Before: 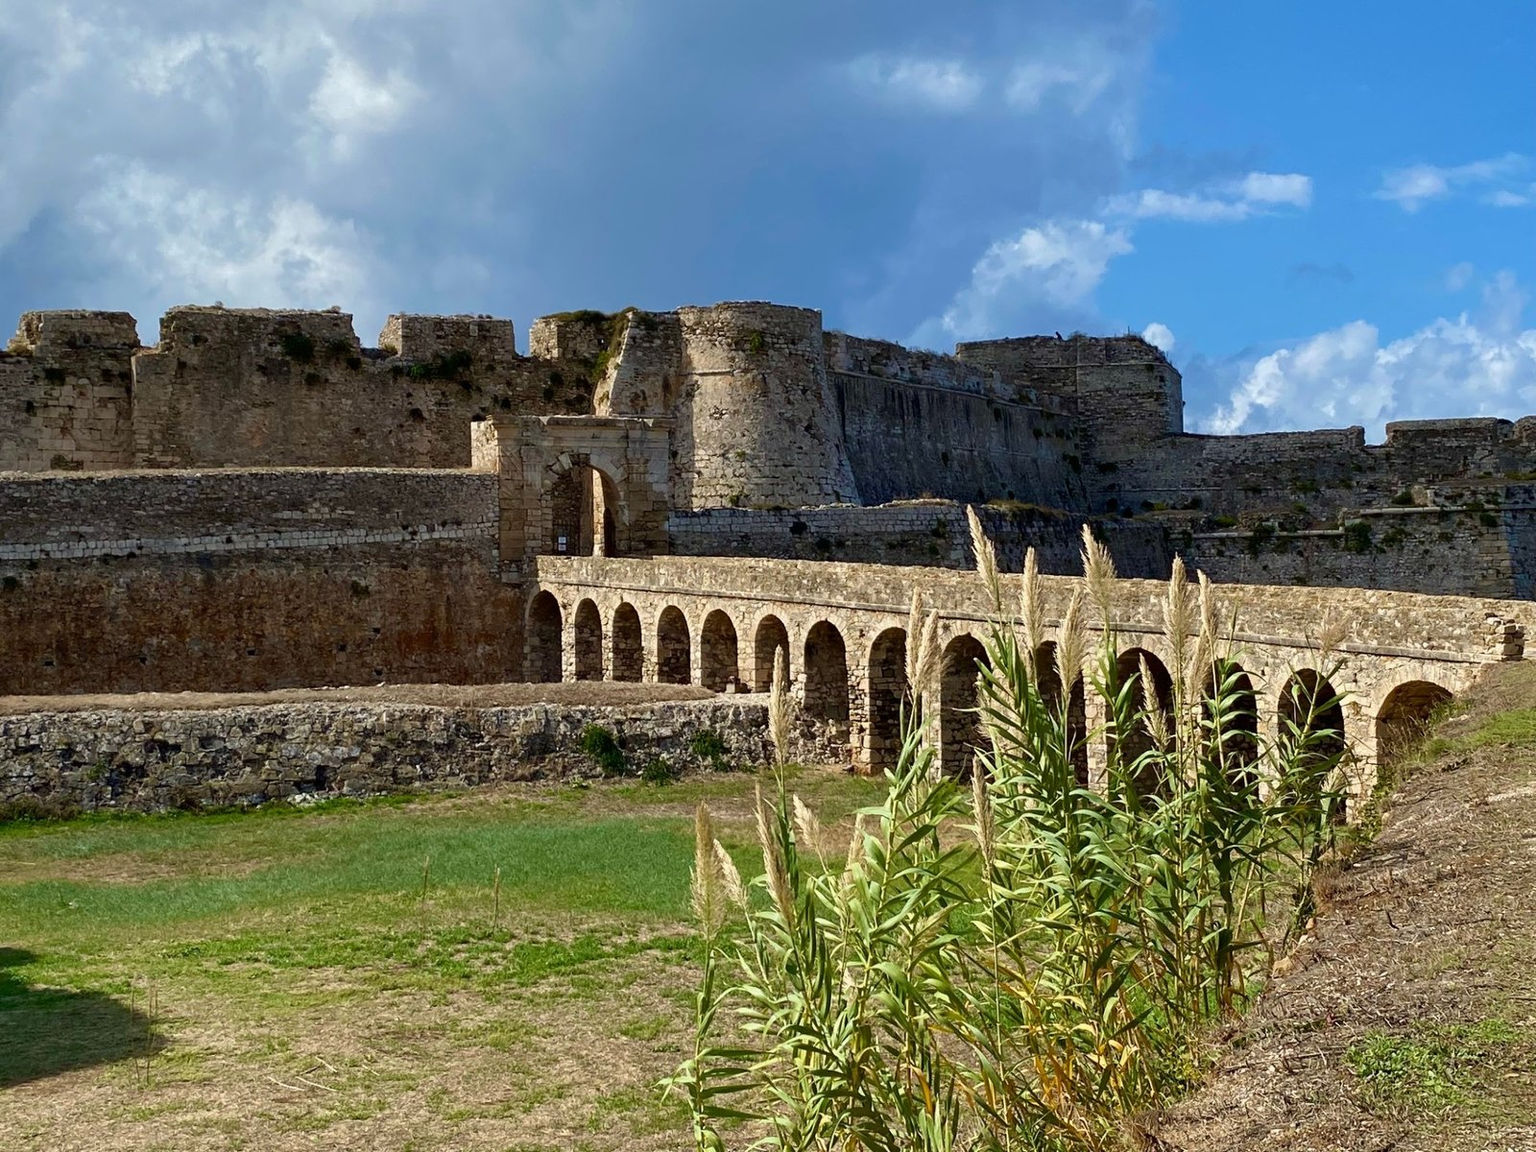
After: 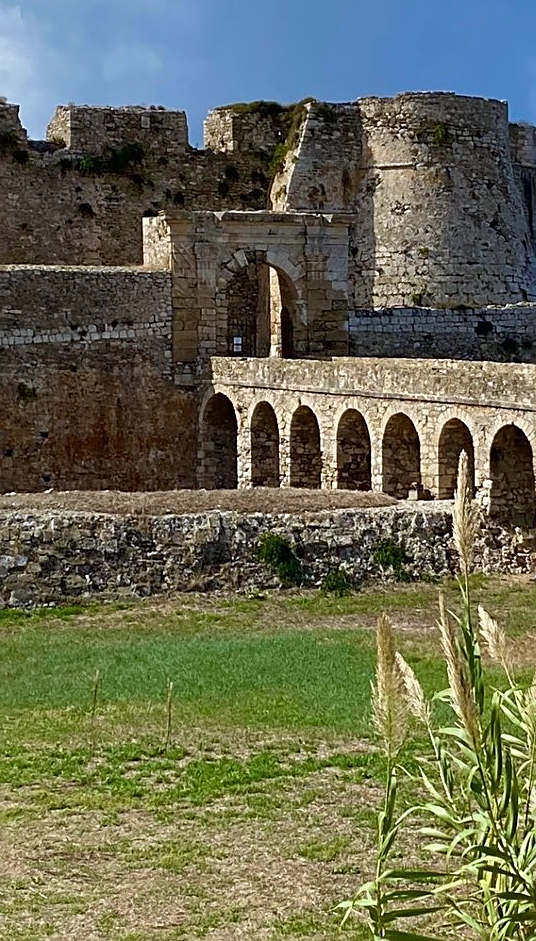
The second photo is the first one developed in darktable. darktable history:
white balance: red 0.976, blue 1.04
sharpen: on, module defaults
crop and rotate: left 21.77%, top 18.528%, right 44.676%, bottom 2.997%
